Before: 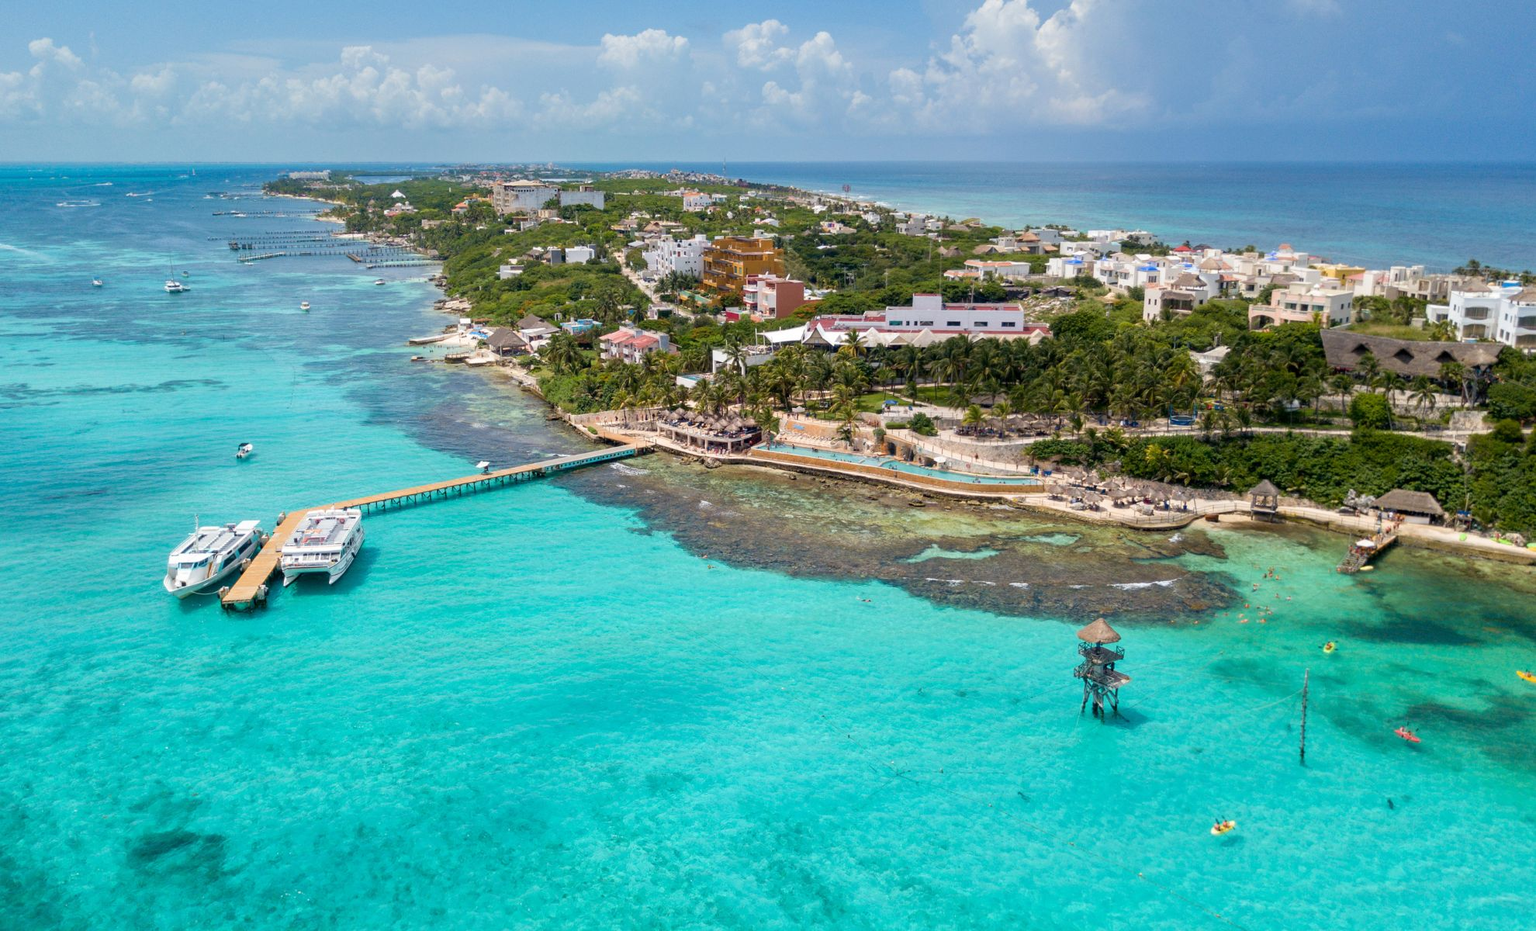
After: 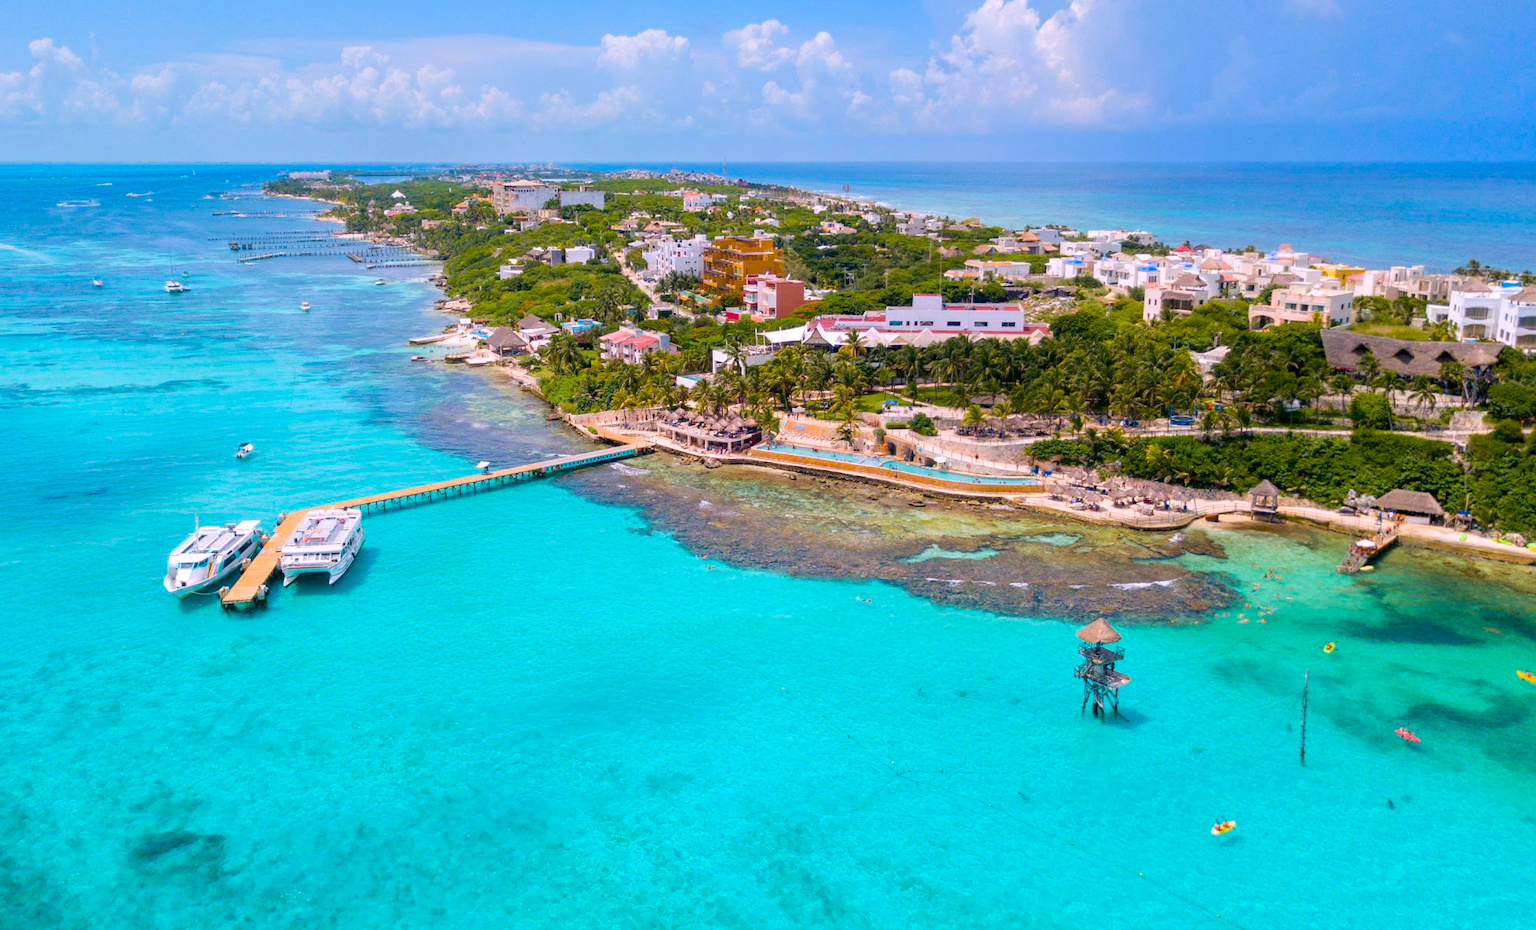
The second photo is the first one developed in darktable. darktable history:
white balance: red 1.05, blue 1.072
color balance rgb: perceptual saturation grading › global saturation 25%, perceptual brilliance grading › mid-tones 10%, perceptual brilliance grading › shadows 15%, global vibrance 20%
